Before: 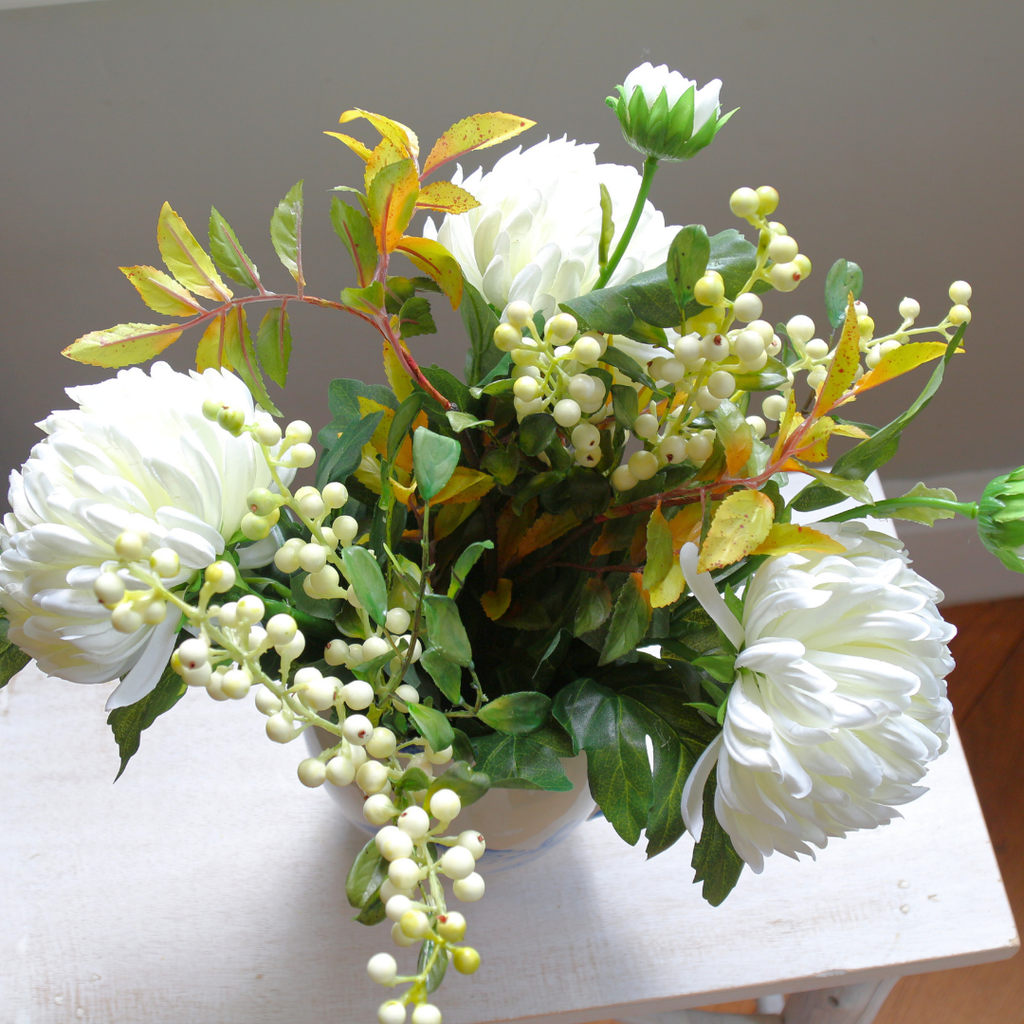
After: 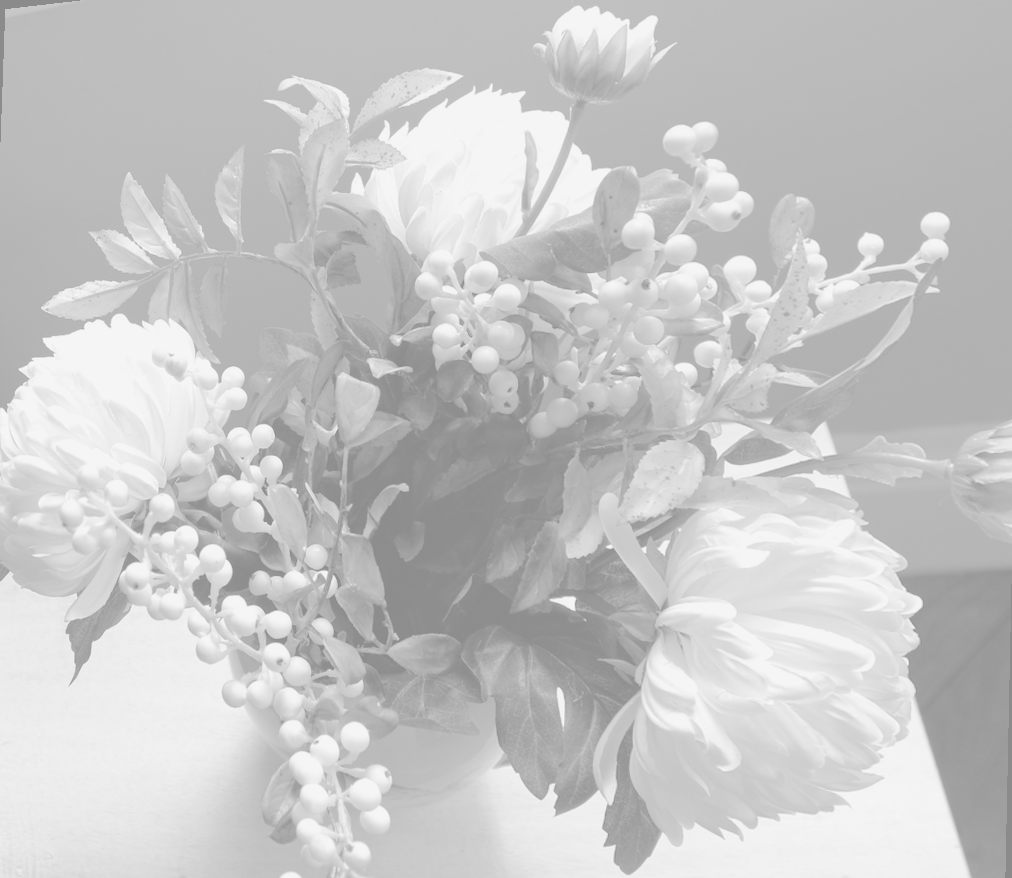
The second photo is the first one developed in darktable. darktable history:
monochrome: on, module defaults
color balance: lift [1.005, 0.99, 1.007, 1.01], gamma [1, 1.034, 1.032, 0.966], gain [0.873, 1.055, 1.067, 0.933]
exposure: black level correction 0.009, exposure -0.637 EV, compensate highlight preservation false
colorize: hue 43.2°, saturation 40%, version 1
rotate and perspective: rotation 1.69°, lens shift (vertical) -0.023, lens shift (horizontal) -0.291, crop left 0.025, crop right 0.988, crop top 0.092, crop bottom 0.842
